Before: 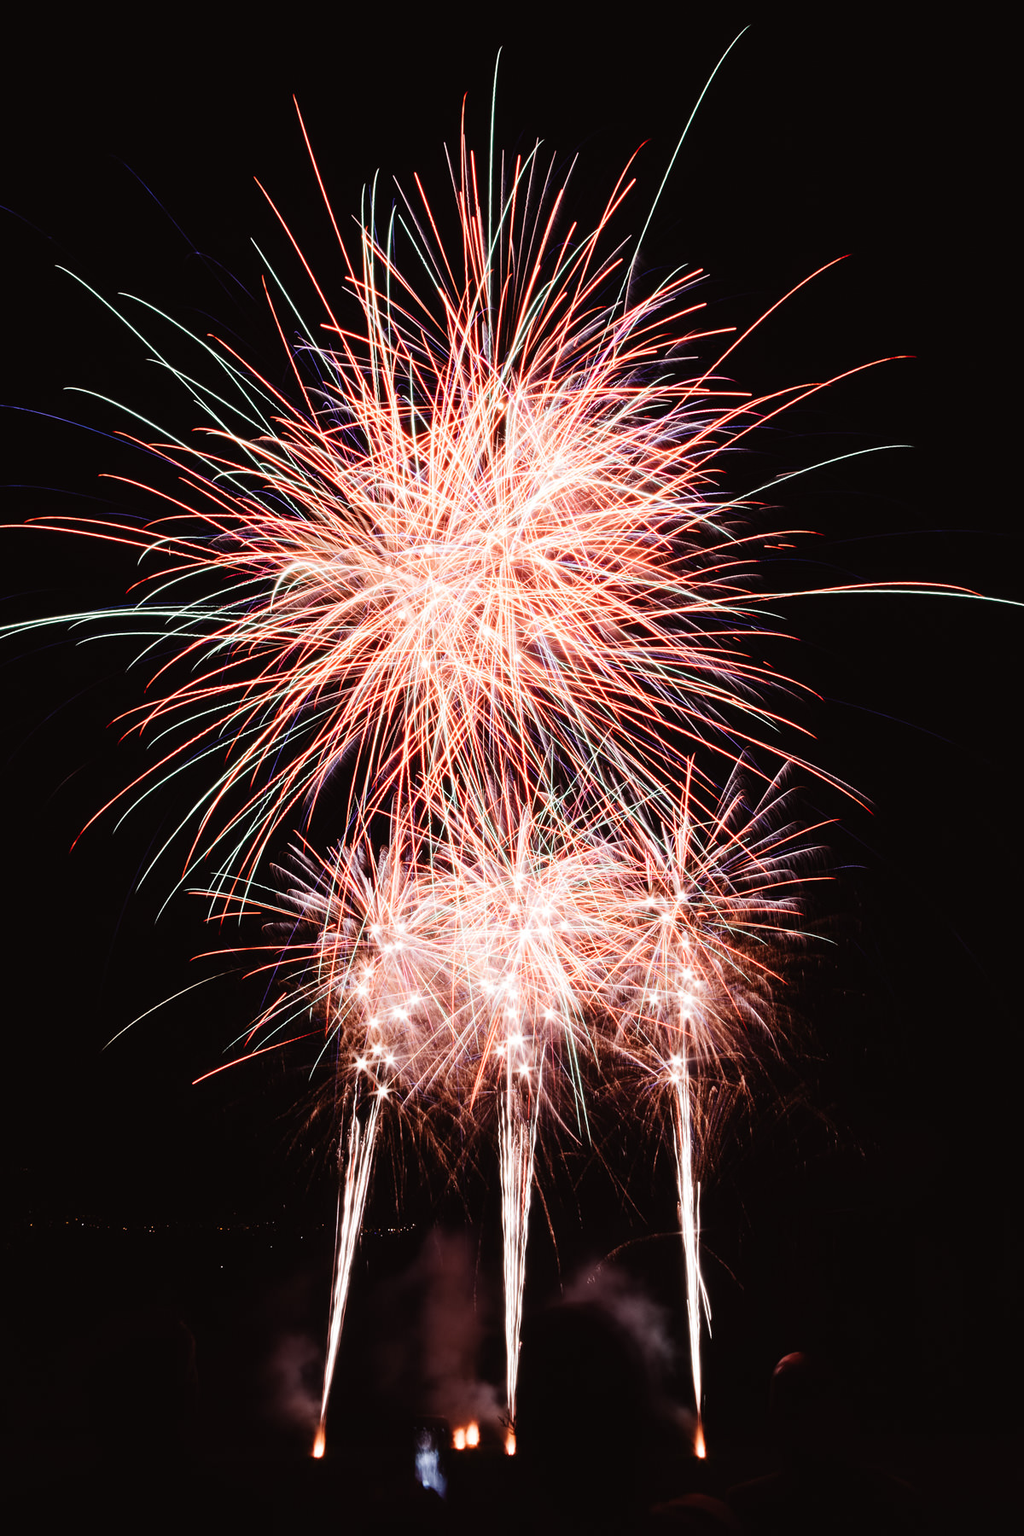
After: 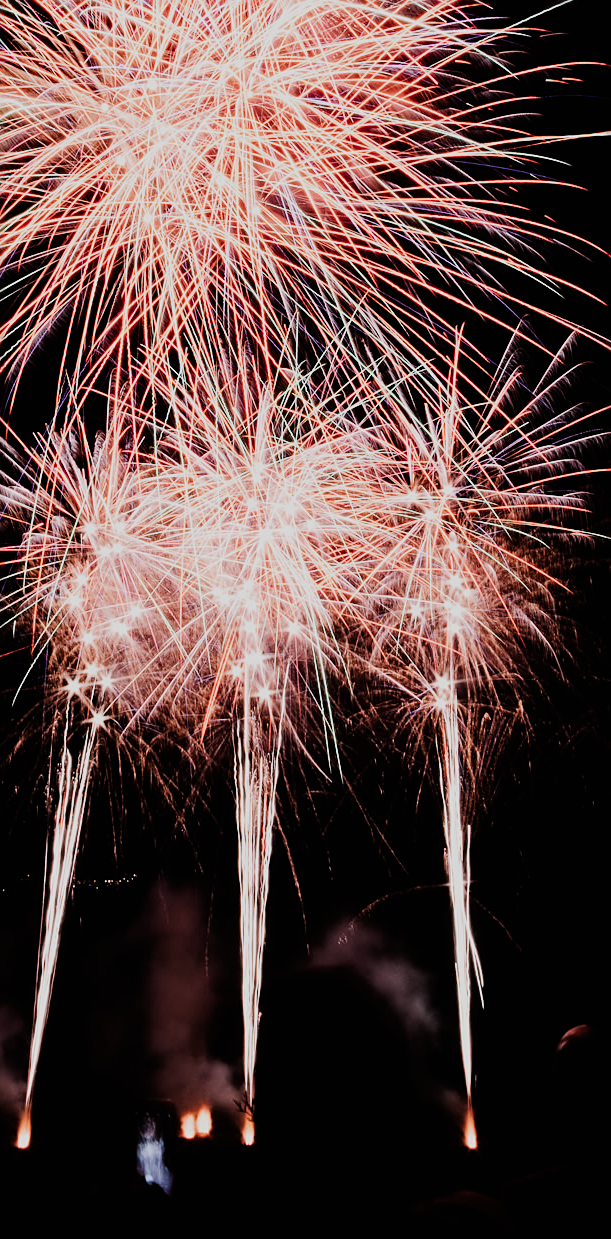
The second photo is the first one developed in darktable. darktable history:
filmic rgb: black relative exposure -7.65 EV, white relative exposure 4.56 EV, hardness 3.61, contrast 1.05
crop and rotate: left 29.237%, top 31.152%, right 19.807%
sharpen: on, module defaults
